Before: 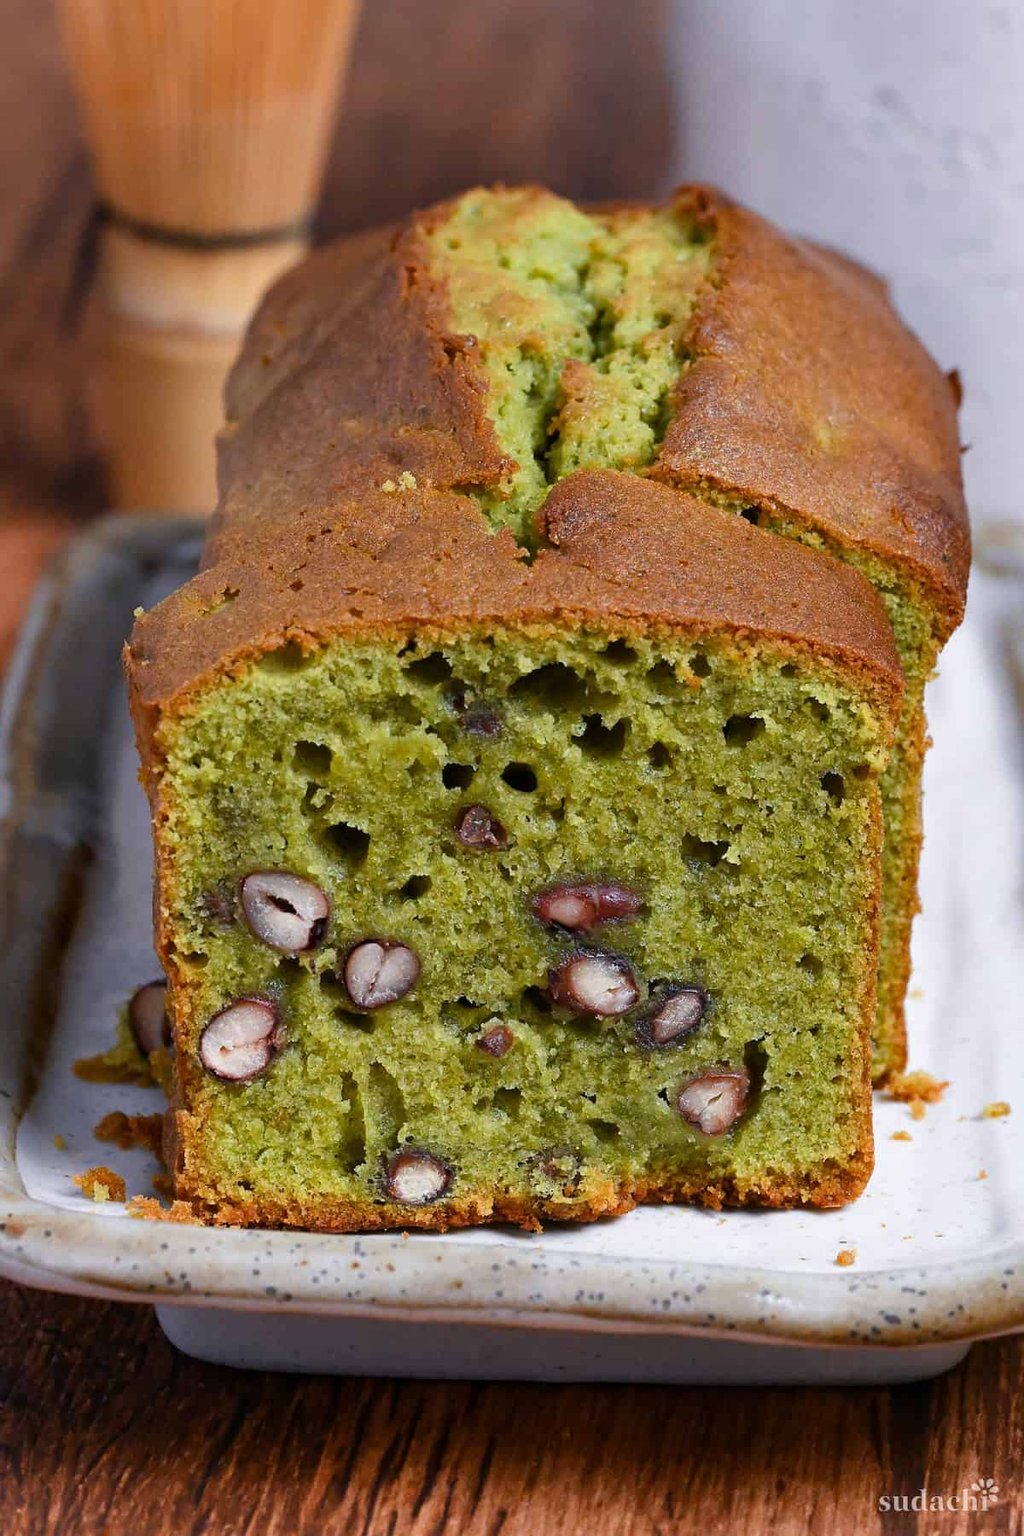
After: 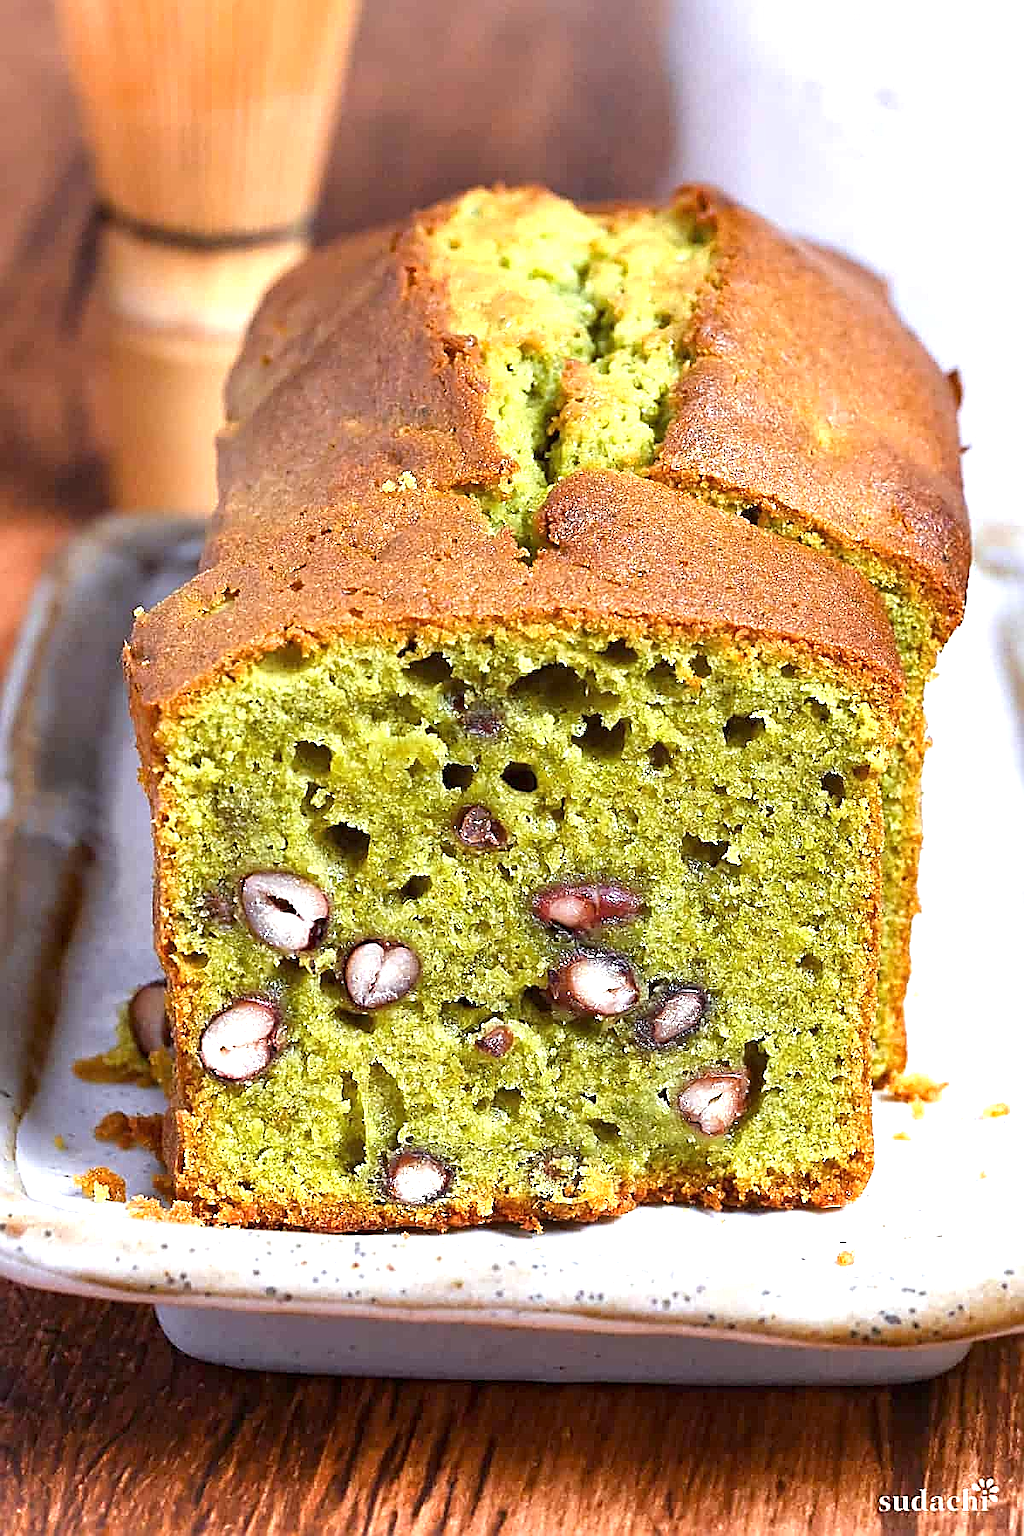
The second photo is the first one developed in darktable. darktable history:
white balance: red 0.986, blue 1.01
color balance: mode lift, gamma, gain (sRGB), lift [1, 1.049, 1, 1]
exposure: exposure 1.223 EV, compensate highlight preservation false
sharpen: radius 1.685, amount 1.294
